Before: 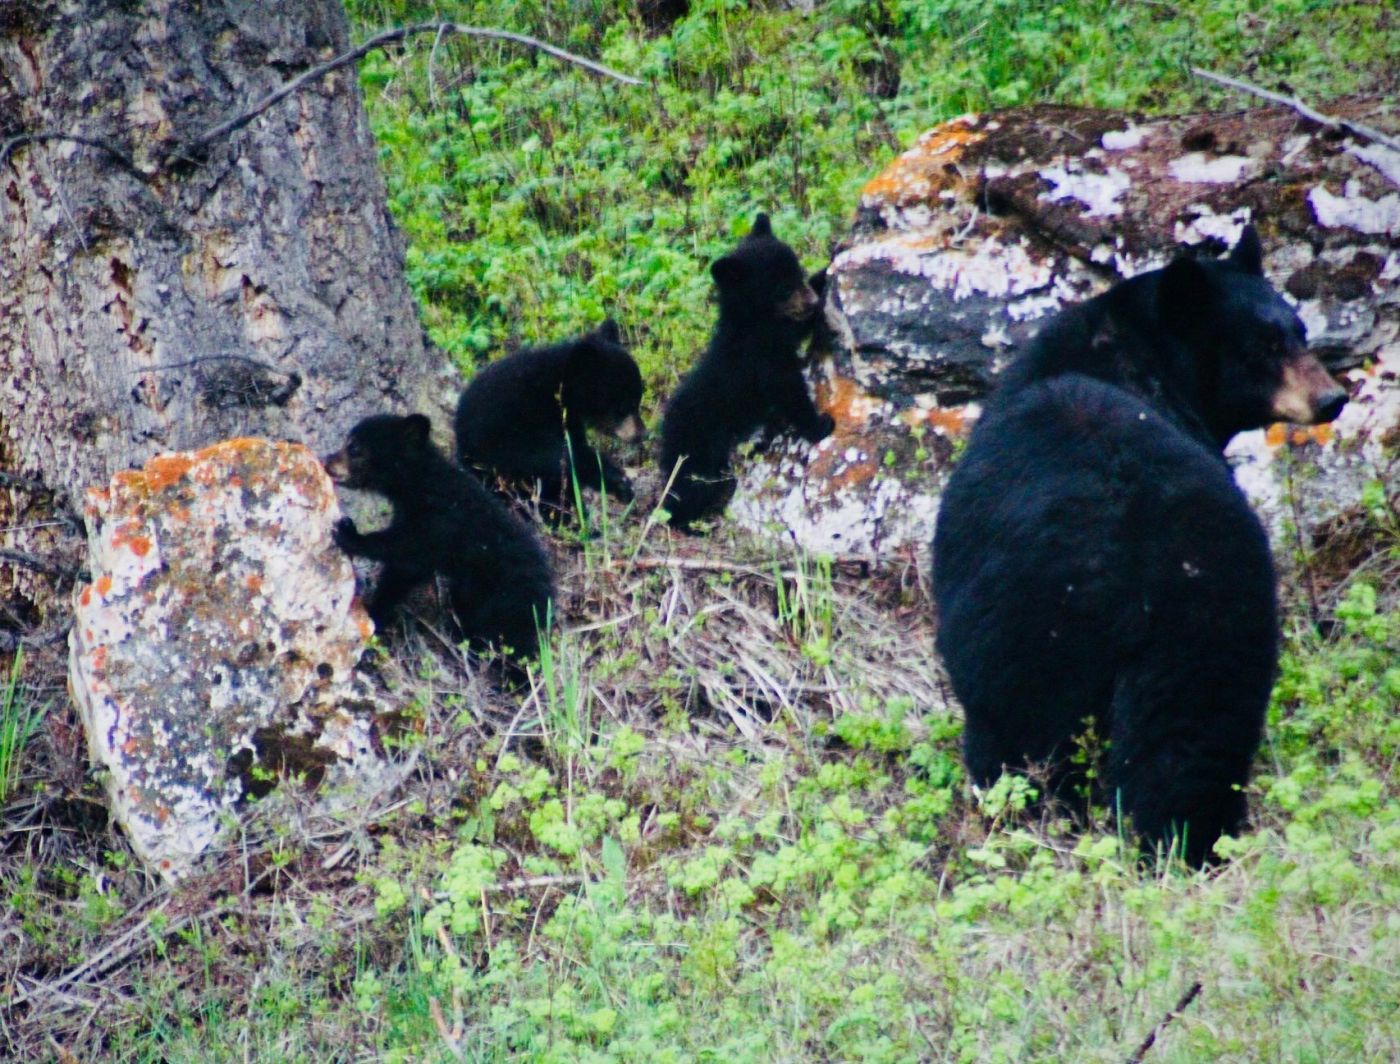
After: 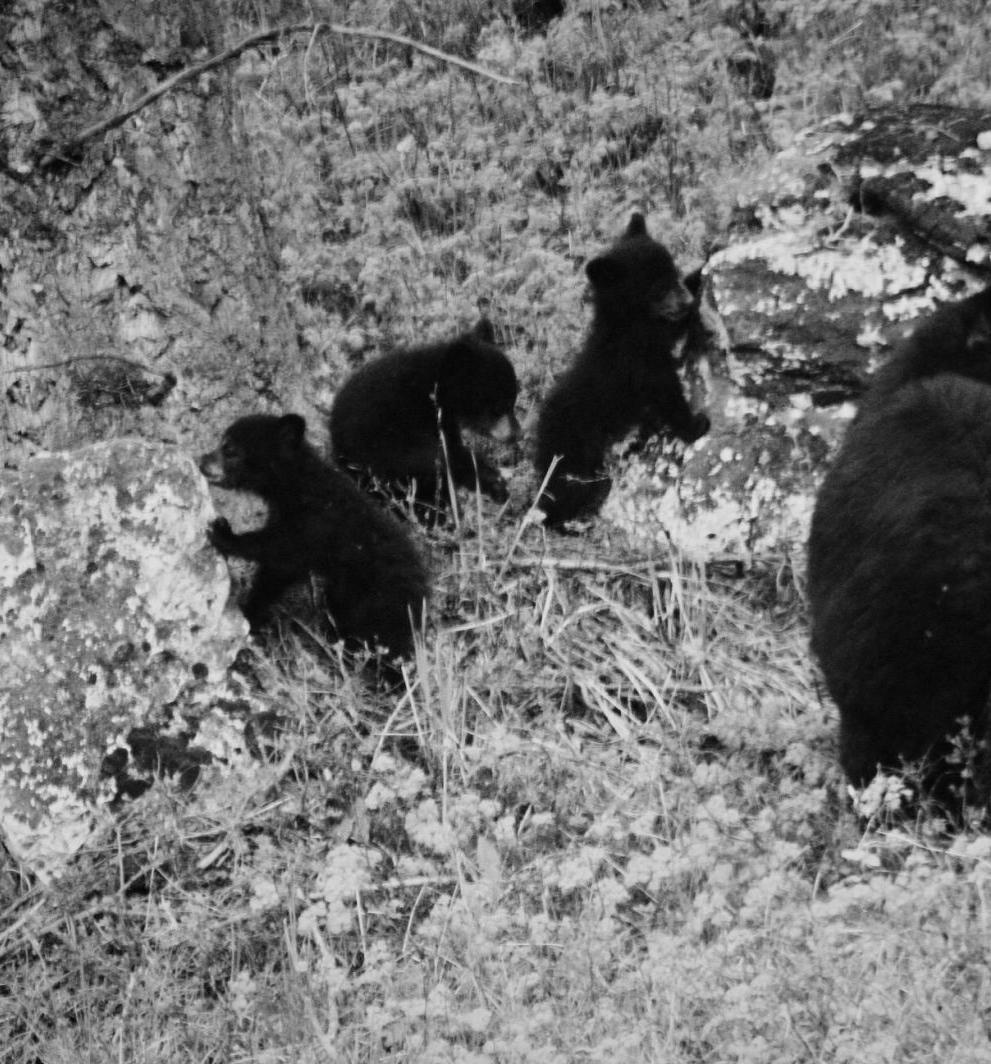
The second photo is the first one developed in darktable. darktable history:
crop and rotate: left 9.061%, right 20.142%
exposure: compensate highlight preservation false
monochrome: a 14.95, b -89.96
